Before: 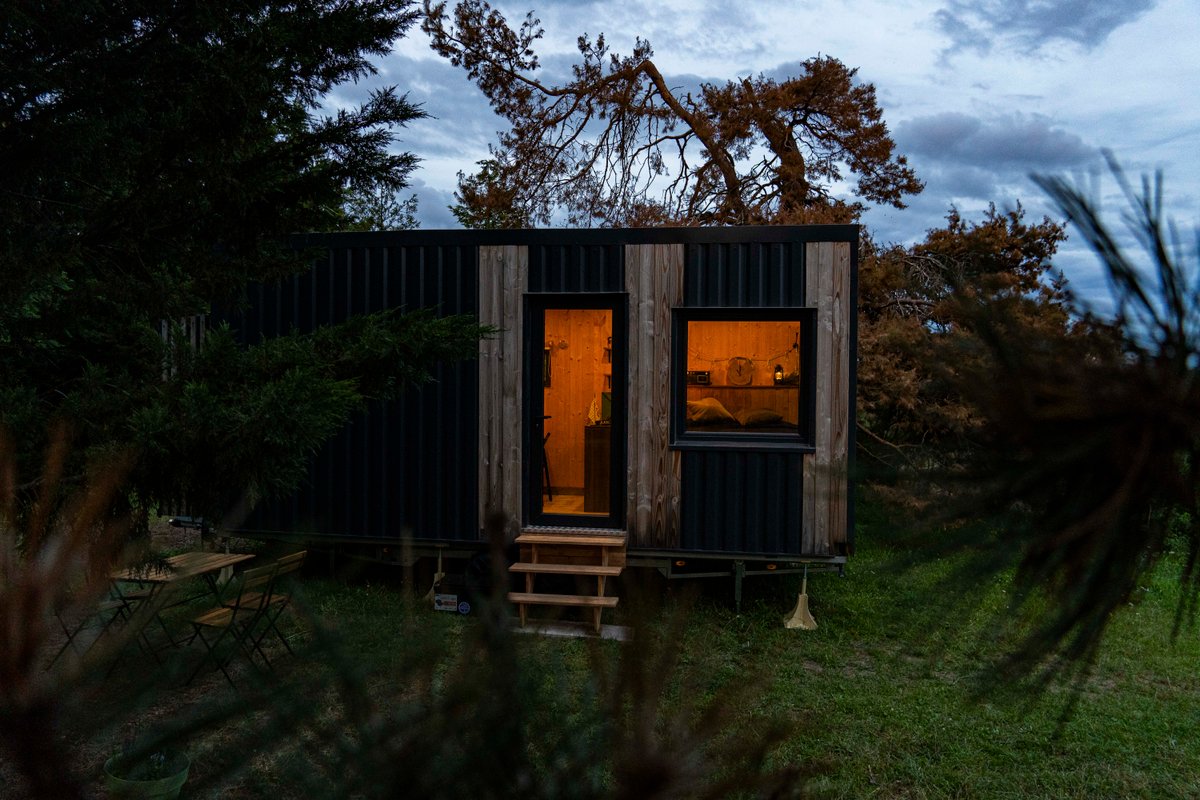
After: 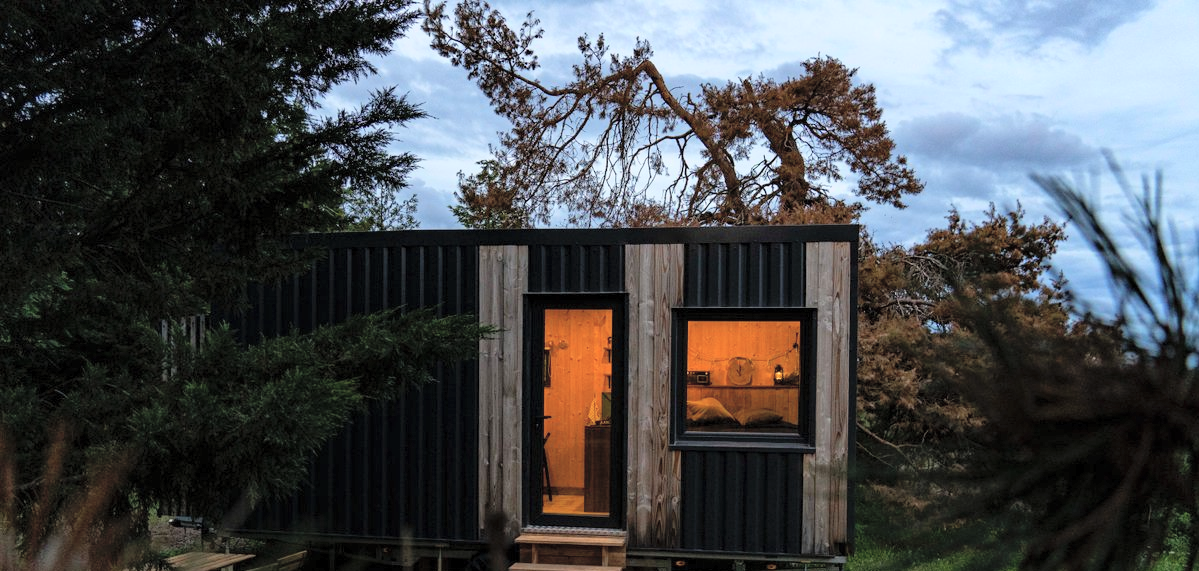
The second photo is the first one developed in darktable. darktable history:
crop: bottom 28.576%
global tonemap: drago (0.7, 100)
